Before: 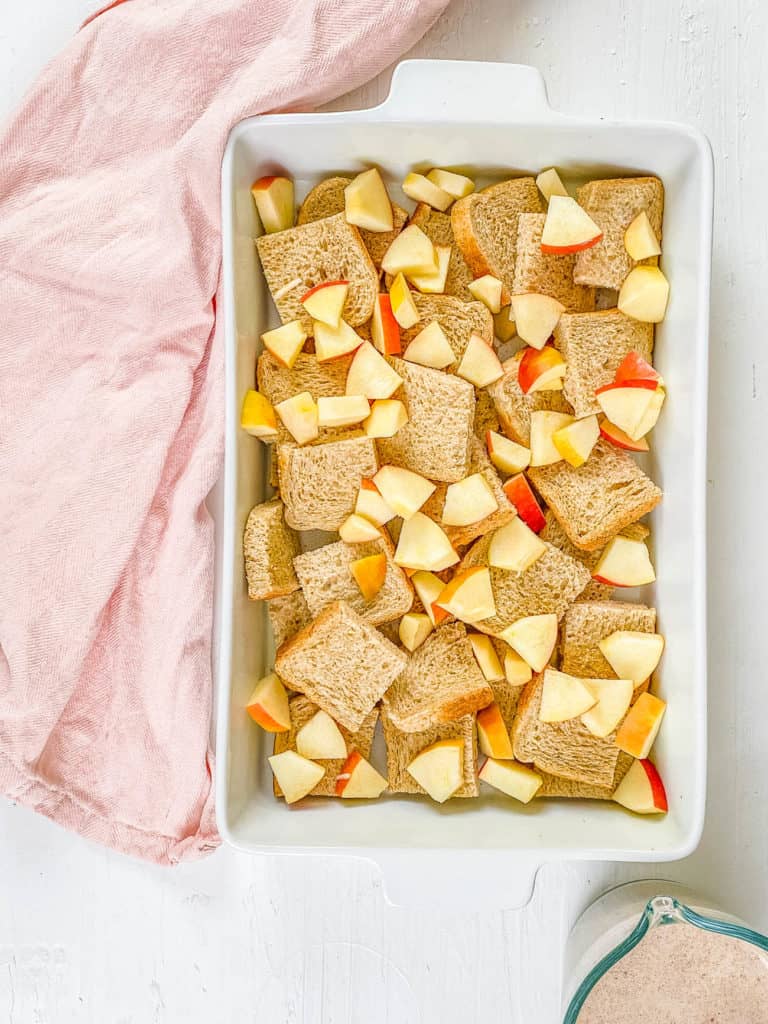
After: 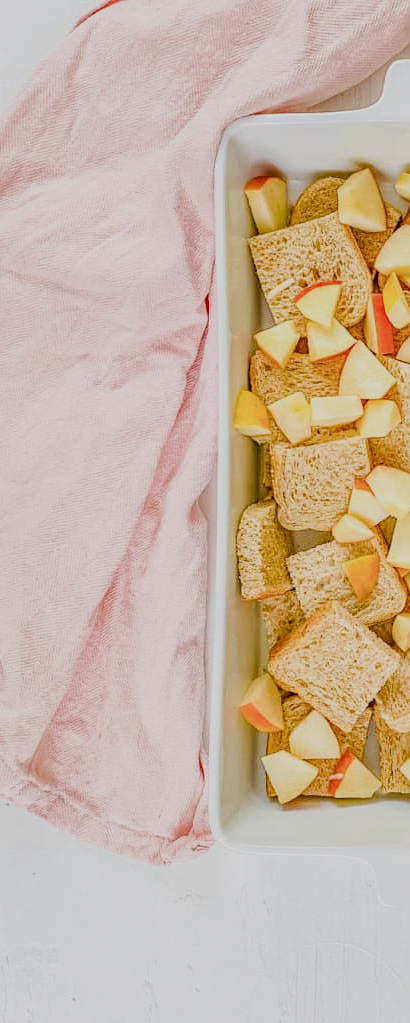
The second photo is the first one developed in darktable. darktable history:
color balance rgb: perceptual saturation grading › global saturation 0.661%, perceptual saturation grading › highlights -15.978%, perceptual saturation grading › shadows 25.199%, global vibrance 20%
filmic rgb: black relative exposure -7.65 EV, white relative exposure 4.56 EV, hardness 3.61
sharpen: amount 0.212
crop: left 0.99%, right 45.559%, bottom 0.085%
